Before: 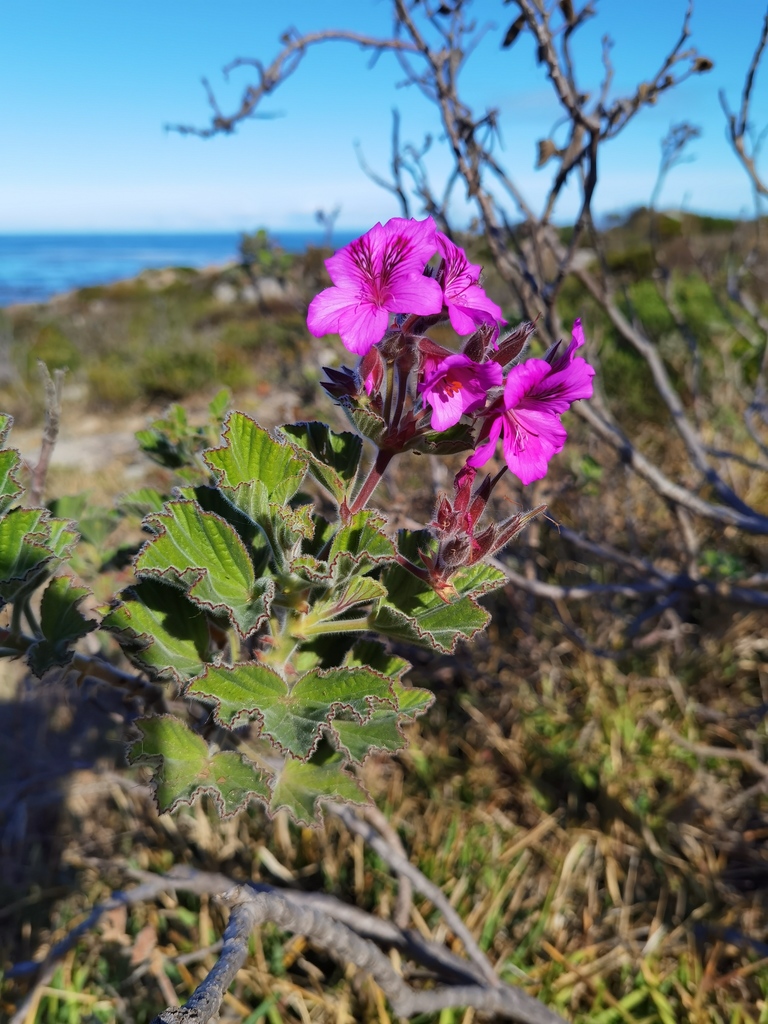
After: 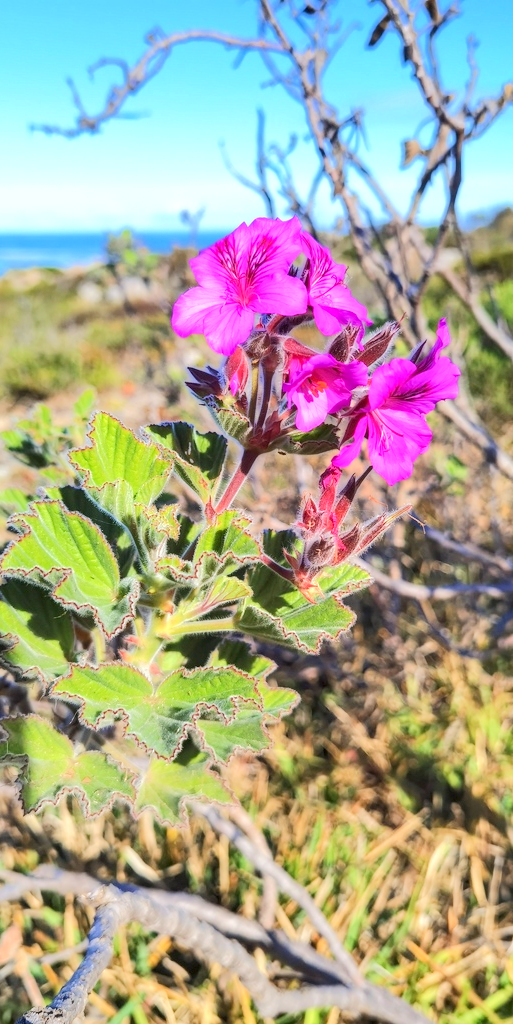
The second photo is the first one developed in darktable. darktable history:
crop and rotate: left 17.654%, right 15.461%
local contrast: on, module defaults
tone equalizer: -8 EV 1.98 EV, -7 EV 1.98 EV, -6 EV 1.99 EV, -5 EV 1.97 EV, -4 EV 1.98 EV, -3 EV 1.49 EV, -2 EV 0.982 EV, -1 EV 0.483 EV, edges refinement/feathering 500, mask exposure compensation -1.25 EV, preserve details no
